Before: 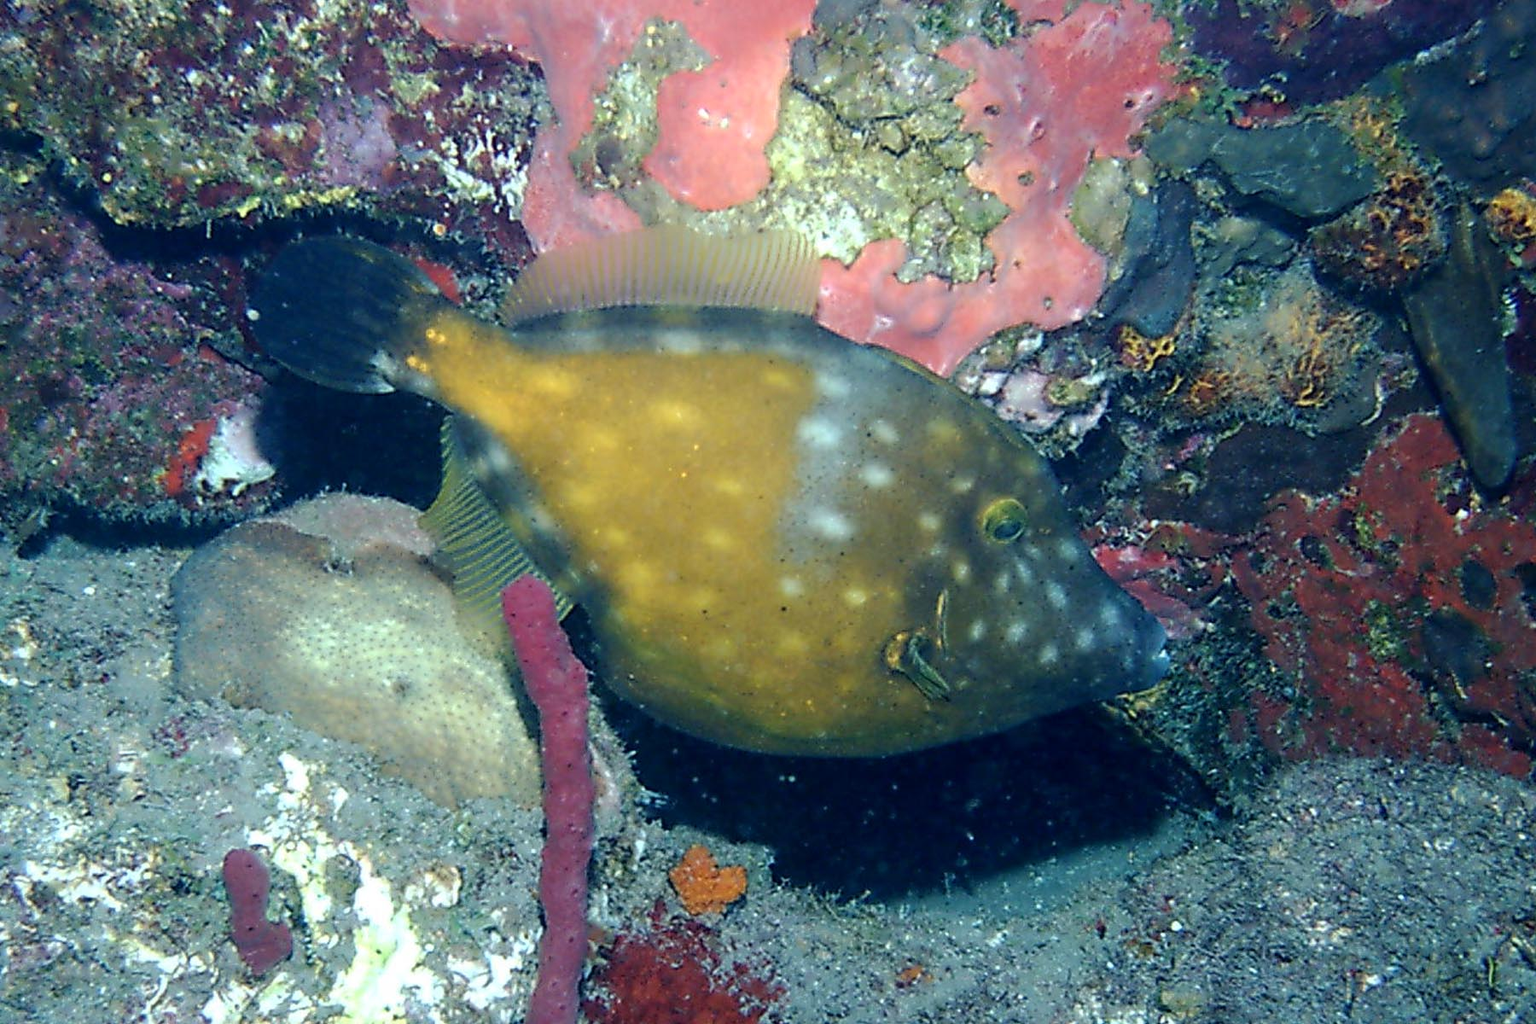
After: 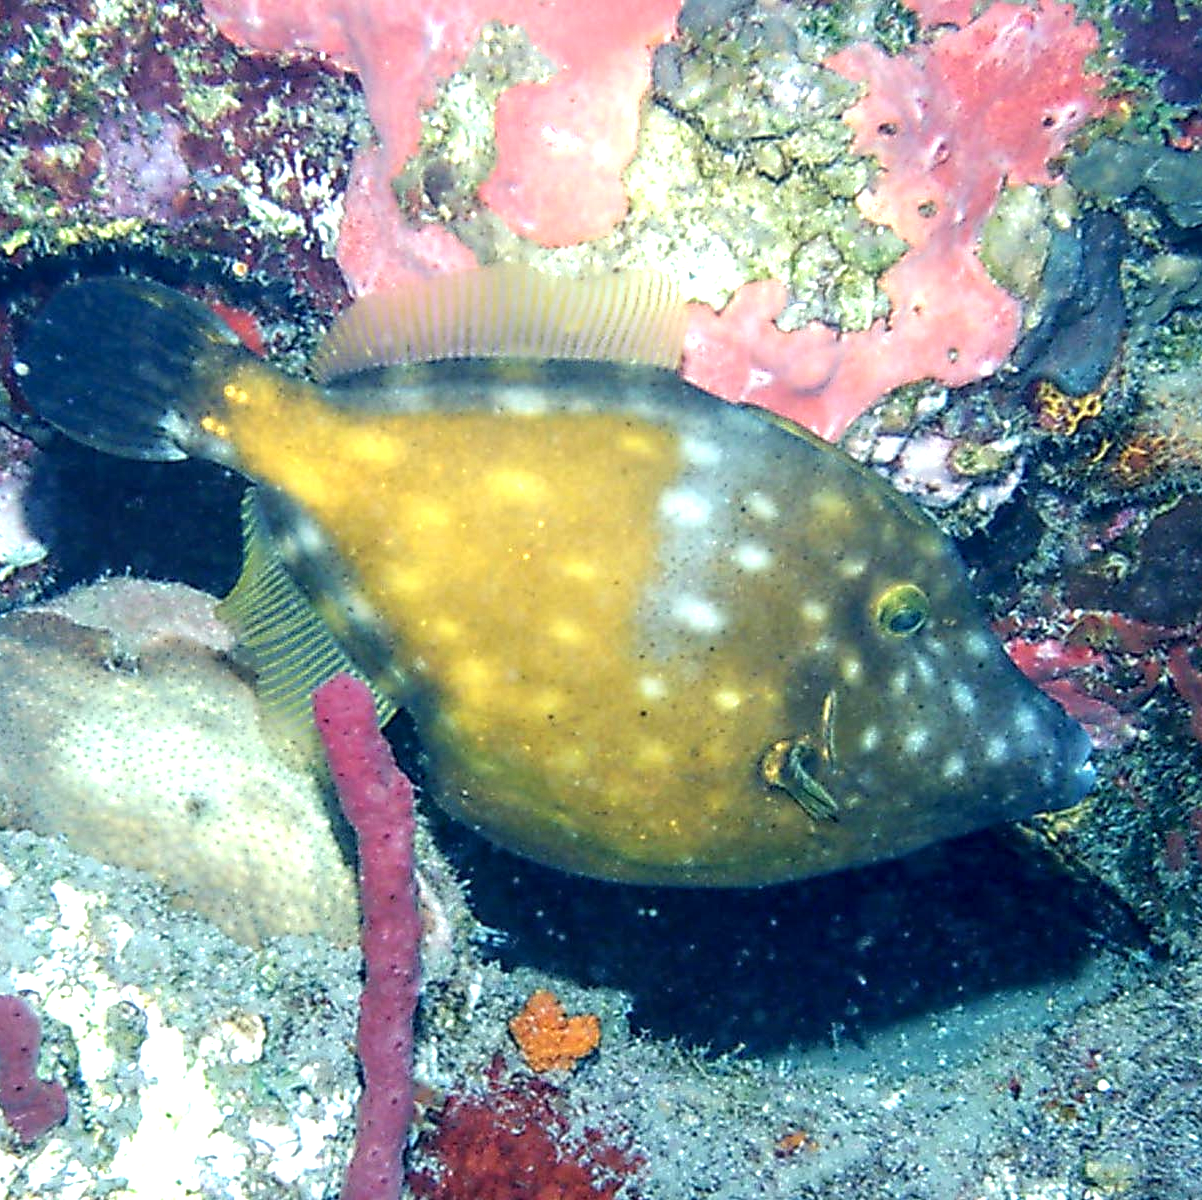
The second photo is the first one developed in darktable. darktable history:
crop and rotate: left 15.305%, right 17.88%
levels: levels [0, 0.474, 0.947]
exposure: exposure 0.664 EV, compensate exposure bias true, compensate highlight preservation false
local contrast: on, module defaults
